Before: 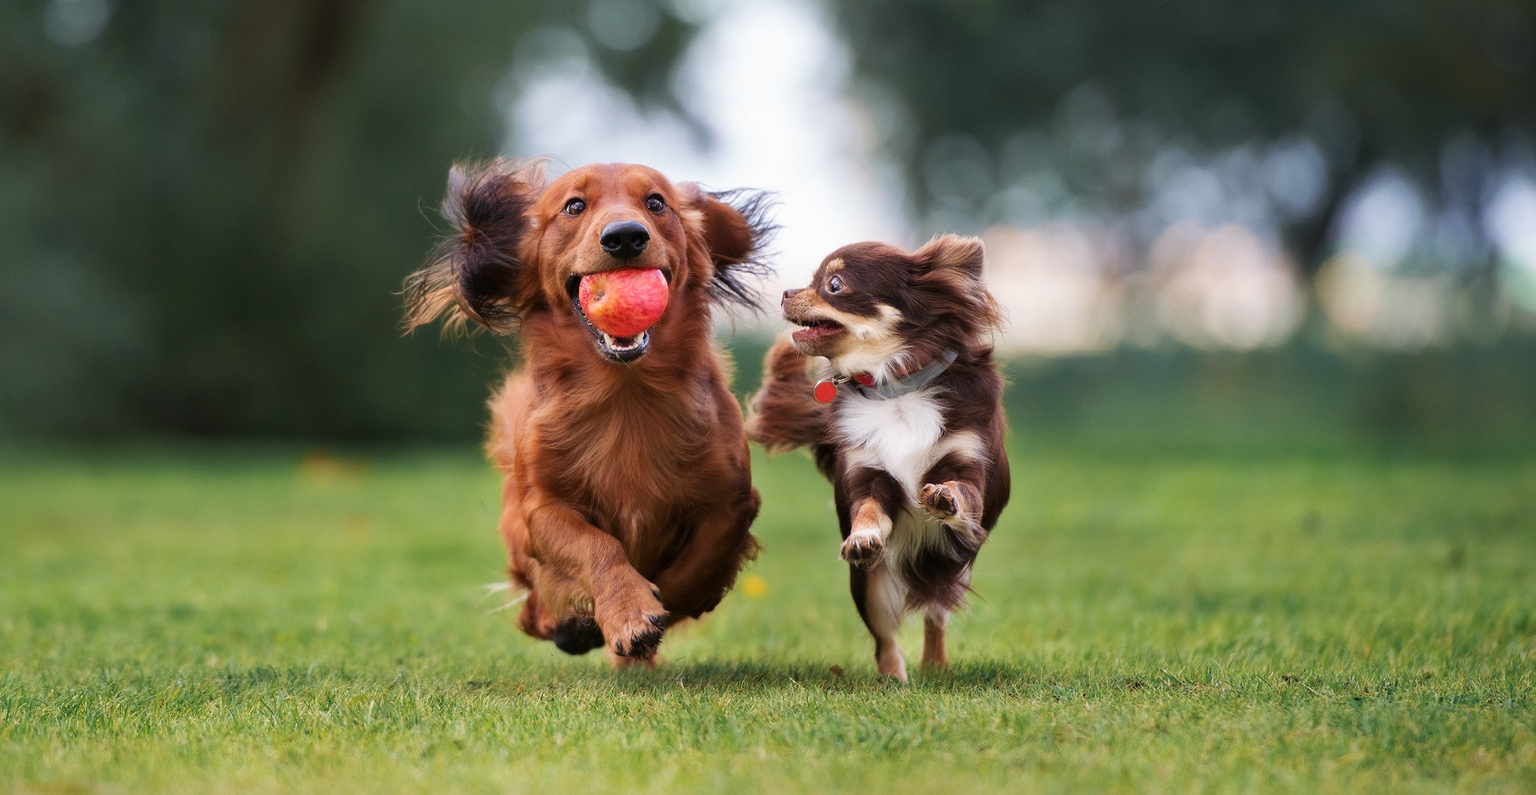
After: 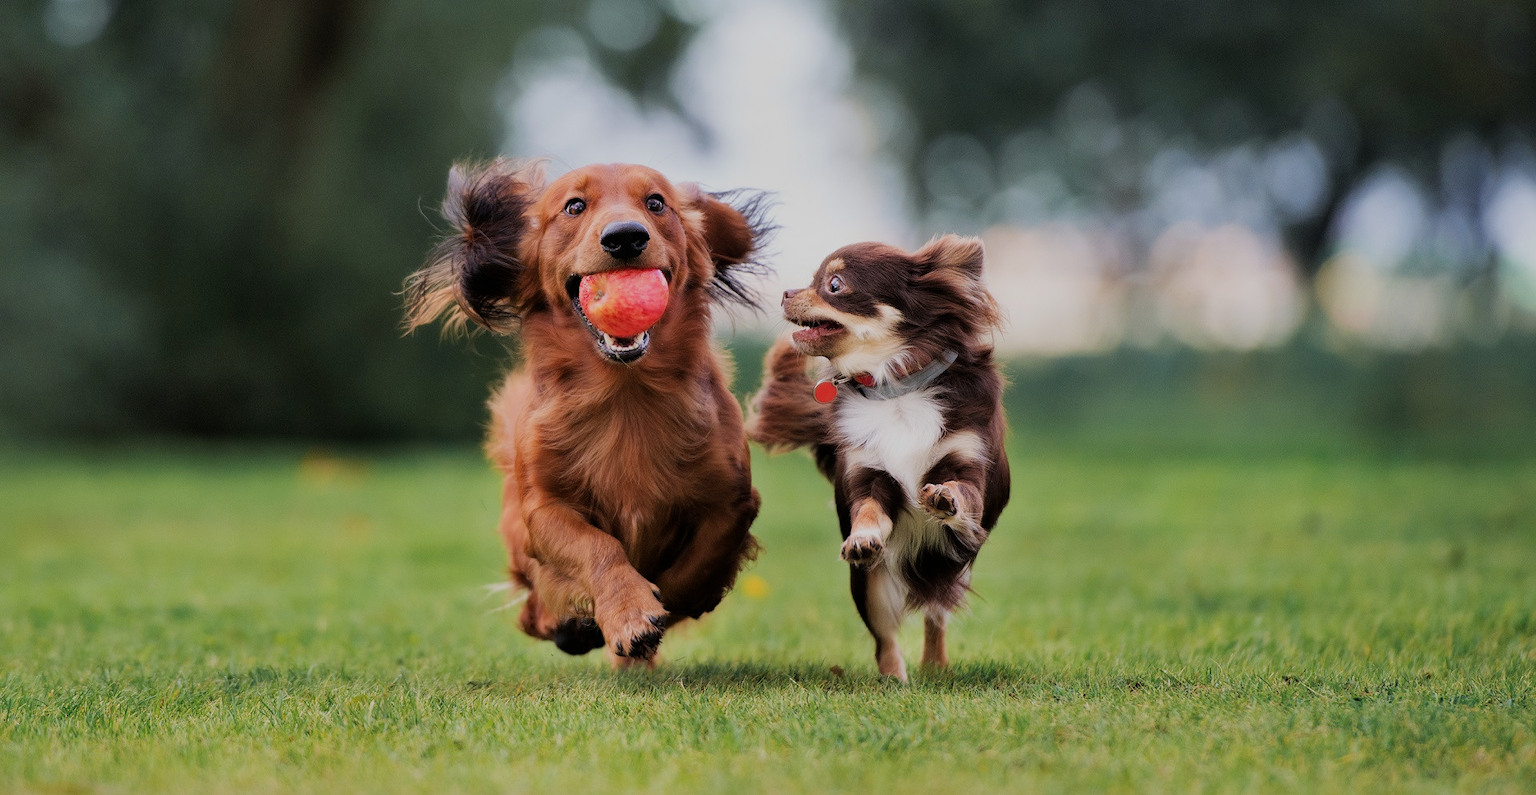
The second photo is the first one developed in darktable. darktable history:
shadows and highlights: shadows 23.01, highlights -49.29, soften with gaussian
filmic rgb: black relative exposure -7.65 EV, white relative exposure 4.56 EV, threshold 3.03 EV, hardness 3.61, enable highlight reconstruction true
